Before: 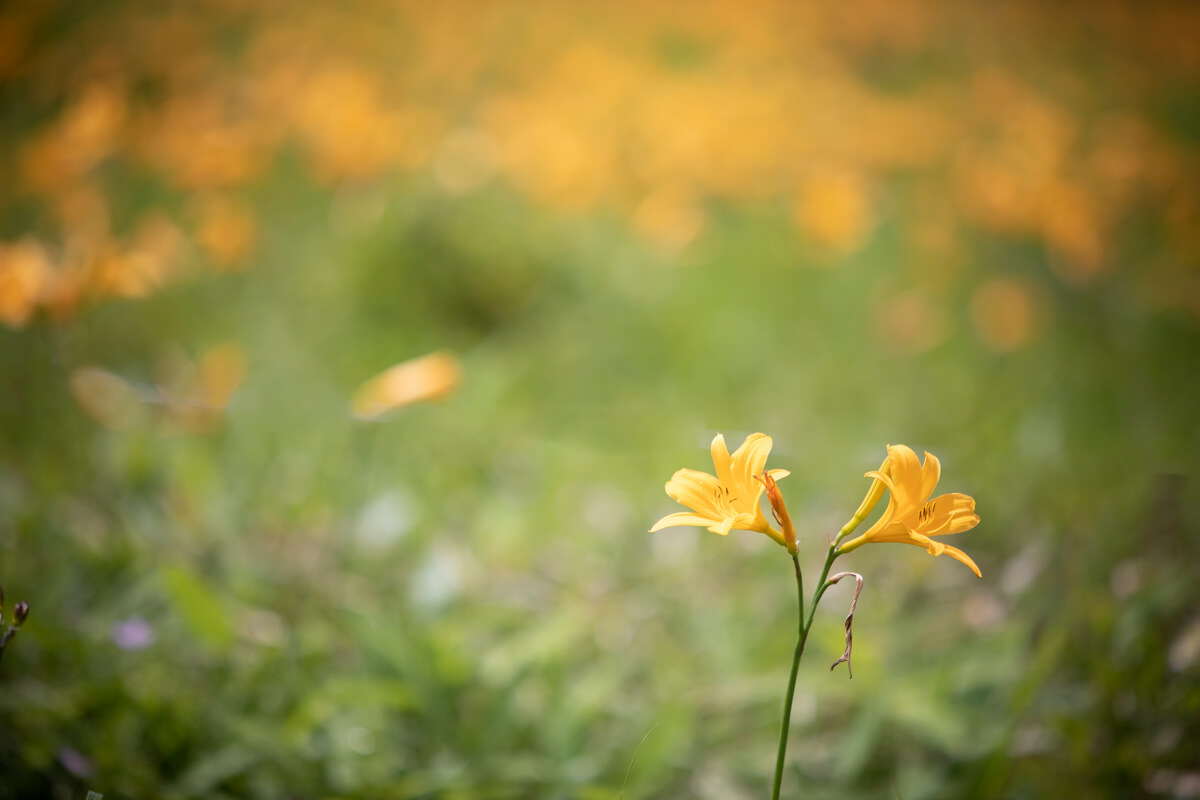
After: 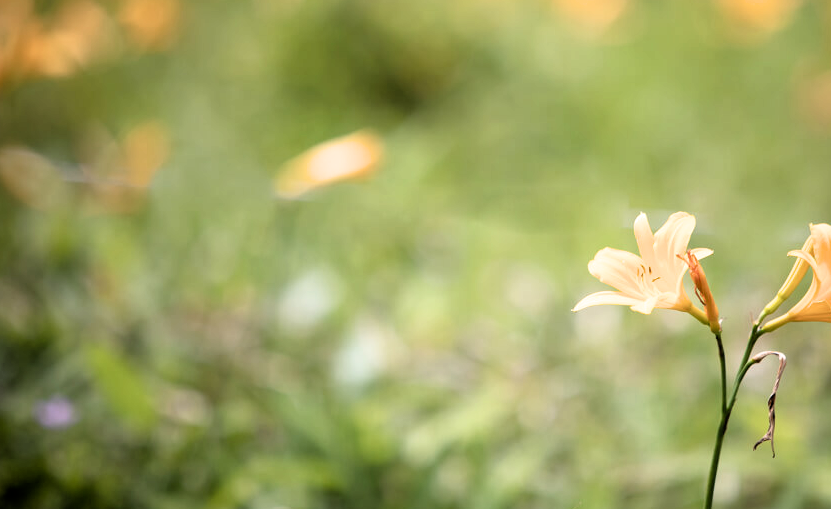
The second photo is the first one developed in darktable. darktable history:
filmic rgb: black relative exposure -3.57 EV, white relative exposure 2.29 EV, hardness 3.41
crop: left 6.488%, top 27.668%, right 24.183%, bottom 8.656%
